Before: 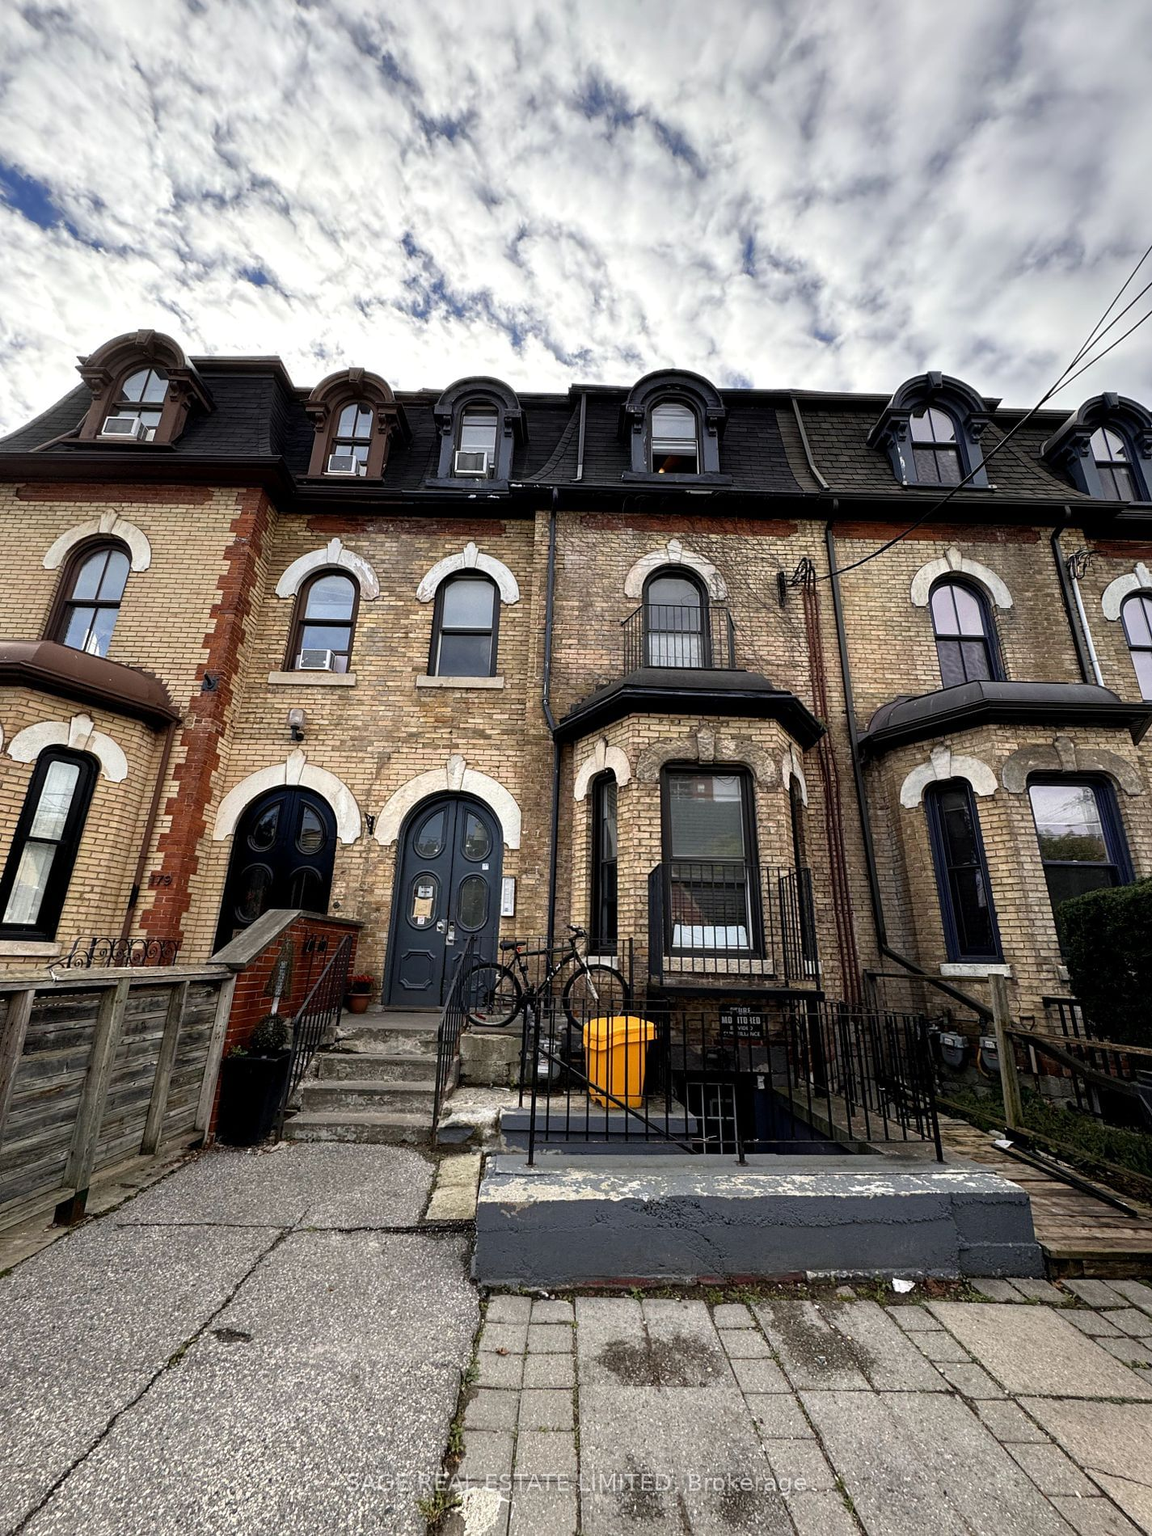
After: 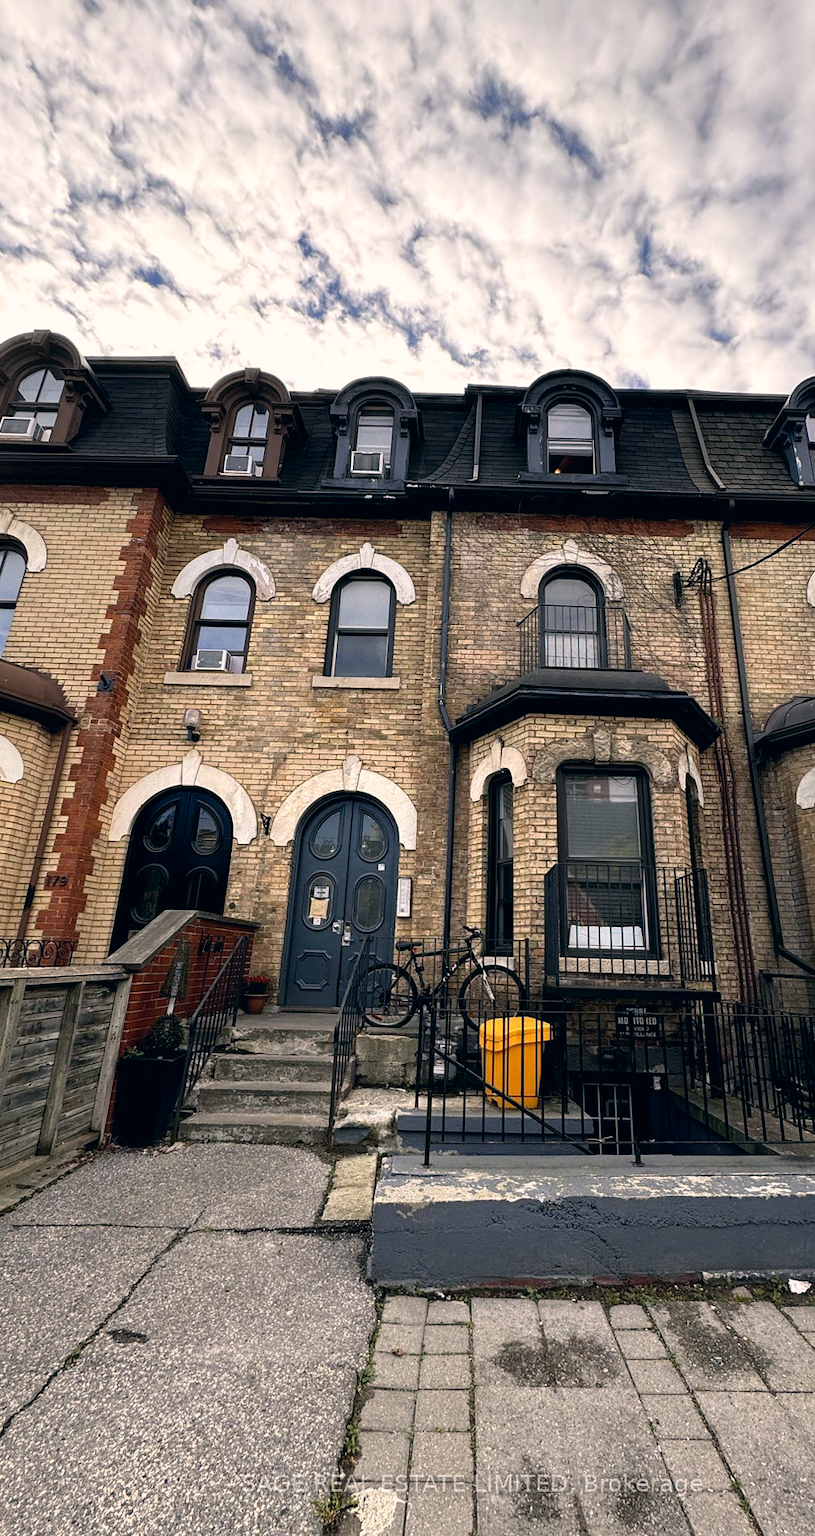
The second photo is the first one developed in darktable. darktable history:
crop and rotate: left 9.061%, right 20.142%
color correction: highlights a* 5.38, highlights b* 5.3, shadows a* -4.26, shadows b* -5.11
